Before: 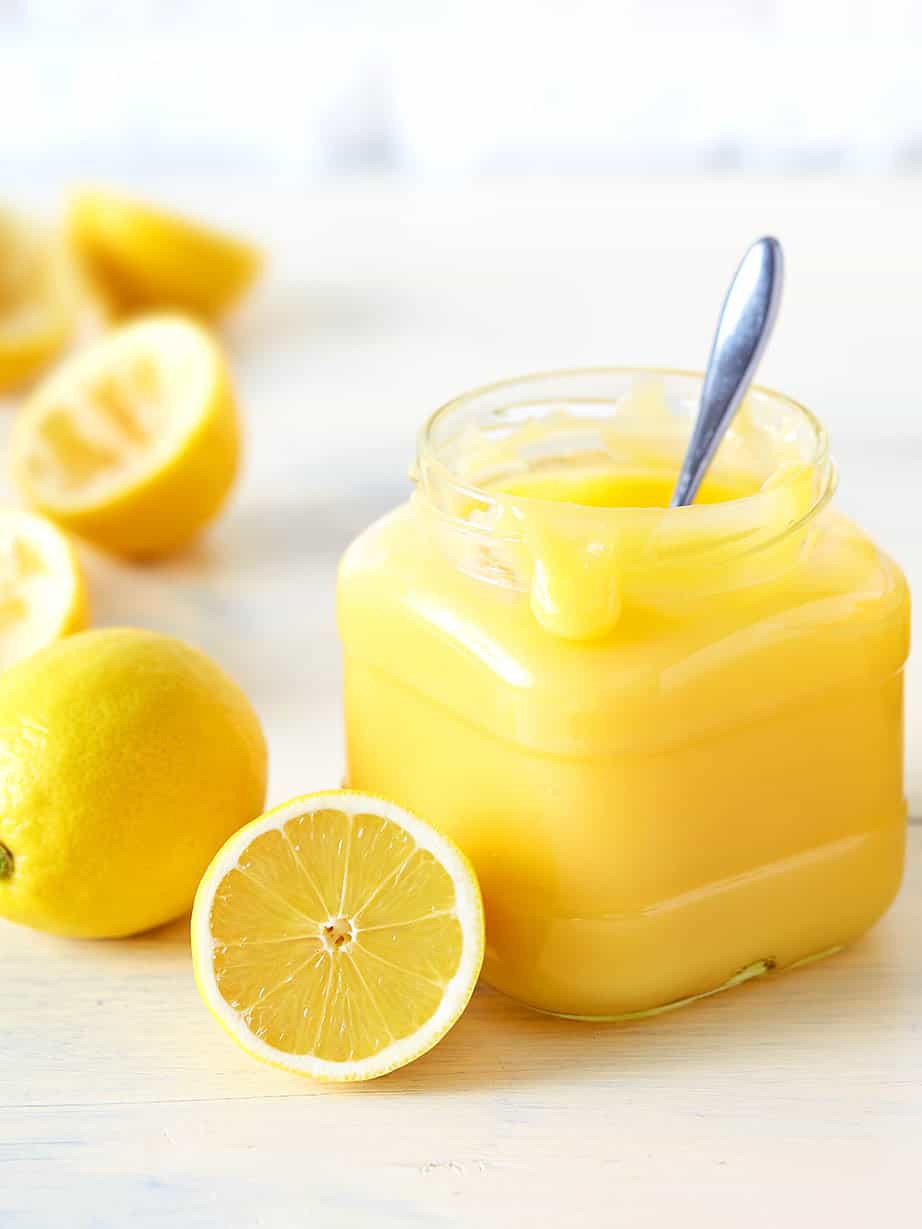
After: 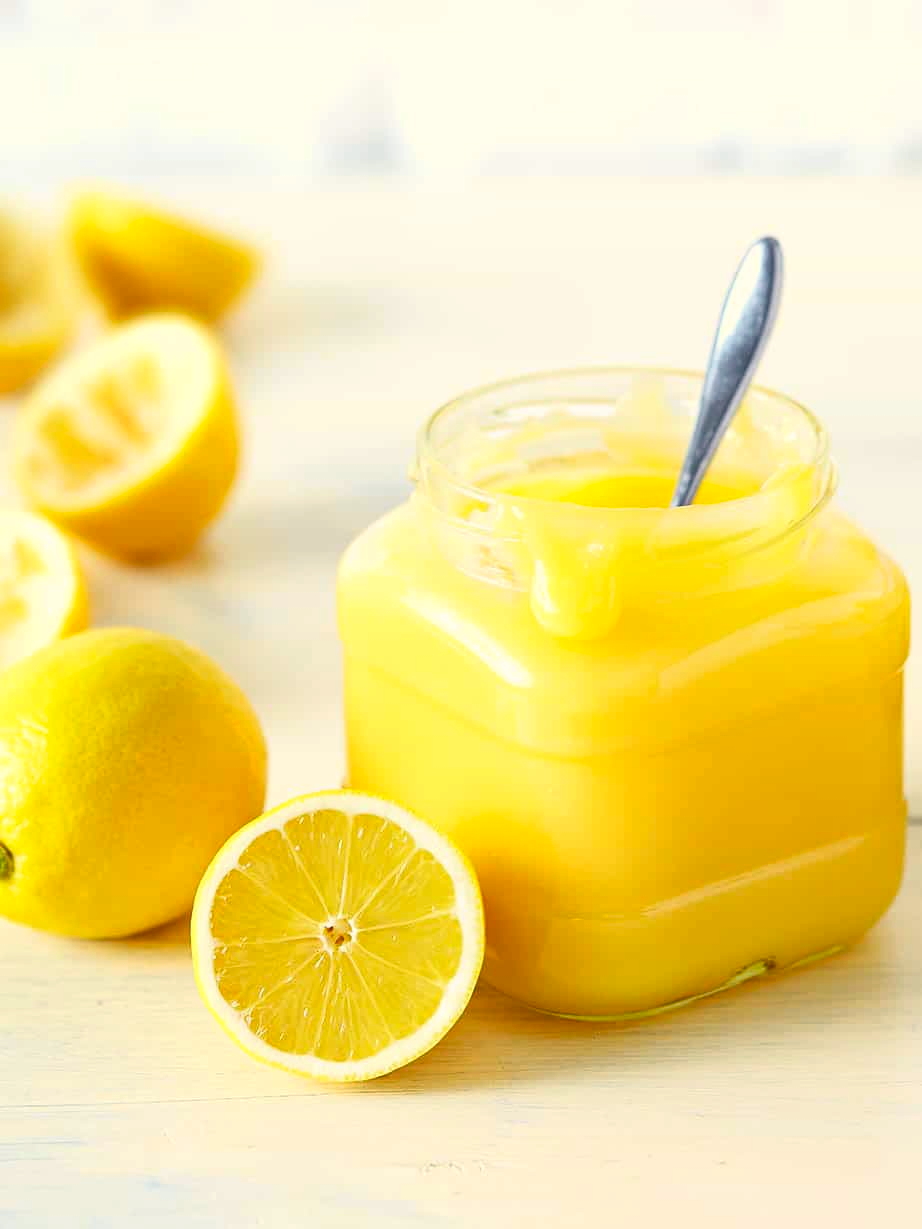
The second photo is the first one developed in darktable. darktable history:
tone curve: curves: ch0 [(0, 0.024) (0.119, 0.146) (0.474, 0.464) (0.718, 0.721) (0.817, 0.839) (1, 0.998)]; ch1 [(0, 0) (0.377, 0.416) (0.439, 0.451) (0.477, 0.477) (0.501, 0.504) (0.538, 0.544) (0.58, 0.602) (0.664, 0.676) (0.783, 0.804) (1, 1)]; ch2 [(0, 0) (0.38, 0.405) (0.463, 0.456) (0.498, 0.497) (0.524, 0.535) (0.578, 0.576) (0.648, 0.665) (1, 1)], color space Lab, independent channels, preserve colors none
color correction: highlights a* -0.482, highlights b* 9.48, shadows a* -9.48, shadows b* 0.803
